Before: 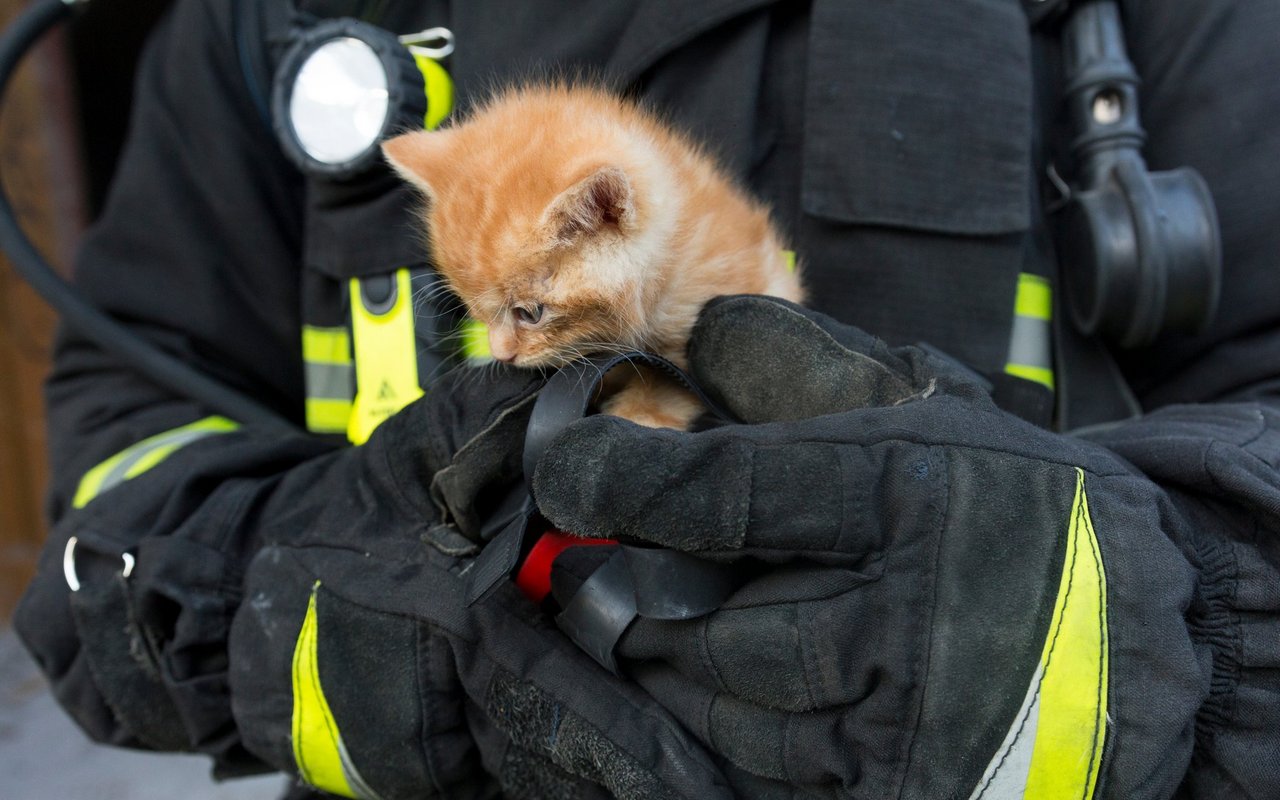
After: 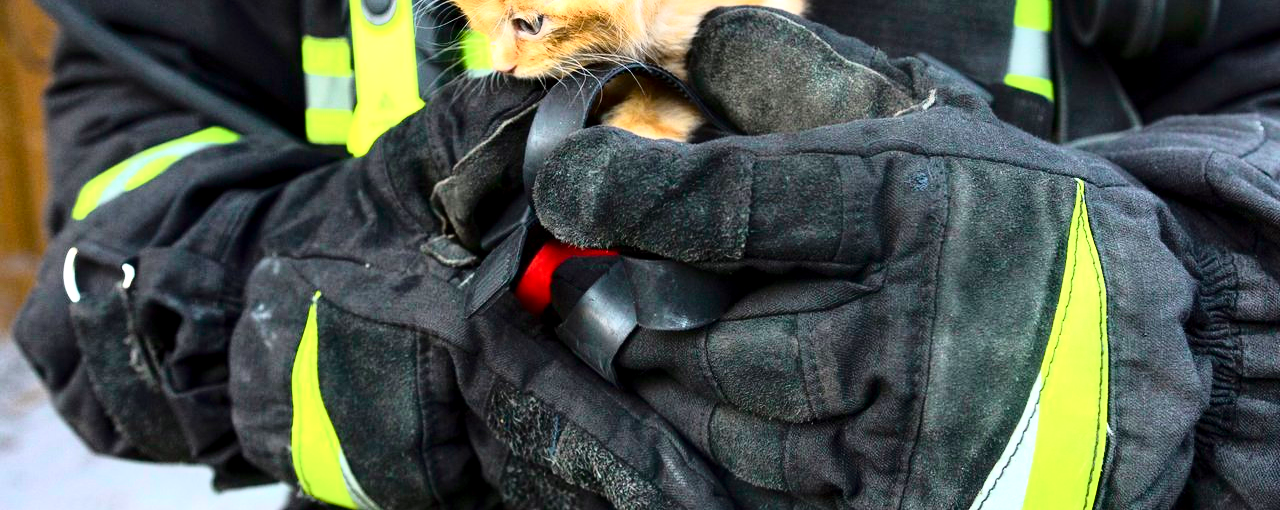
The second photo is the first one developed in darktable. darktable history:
tone curve: curves: ch0 [(0, 0) (0.187, 0.12) (0.392, 0.438) (0.704, 0.86) (0.858, 0.938) (1, 0.981)]; ch1 [(0, 0) (0.402, 0.36) (0.476, 0.456) (0.498, 0.501) (0.518, 0.521) (0.58, 0.598) (0.619, 0.663) (0.692, 0.744) (1, 1)]; ch2 [(0, 0) (0.427, 0.417) (0.483, 0.481) (0.503, 0.503) (0.526, 0.53) (0.563, 0.585) (0.626, 0.703) (0.699, 0.753) (0.997, 0.858)], color space Lab, independent channels, preserve colors none
crop and rotate: top 36.205%
exposure: black level correction 0, exposure 1.001 EV, compensate exposure bias true, compensate highlight preservation false
local contrast: highlights 104%, shadows 103%, detail 119%, midtone range 0.2
